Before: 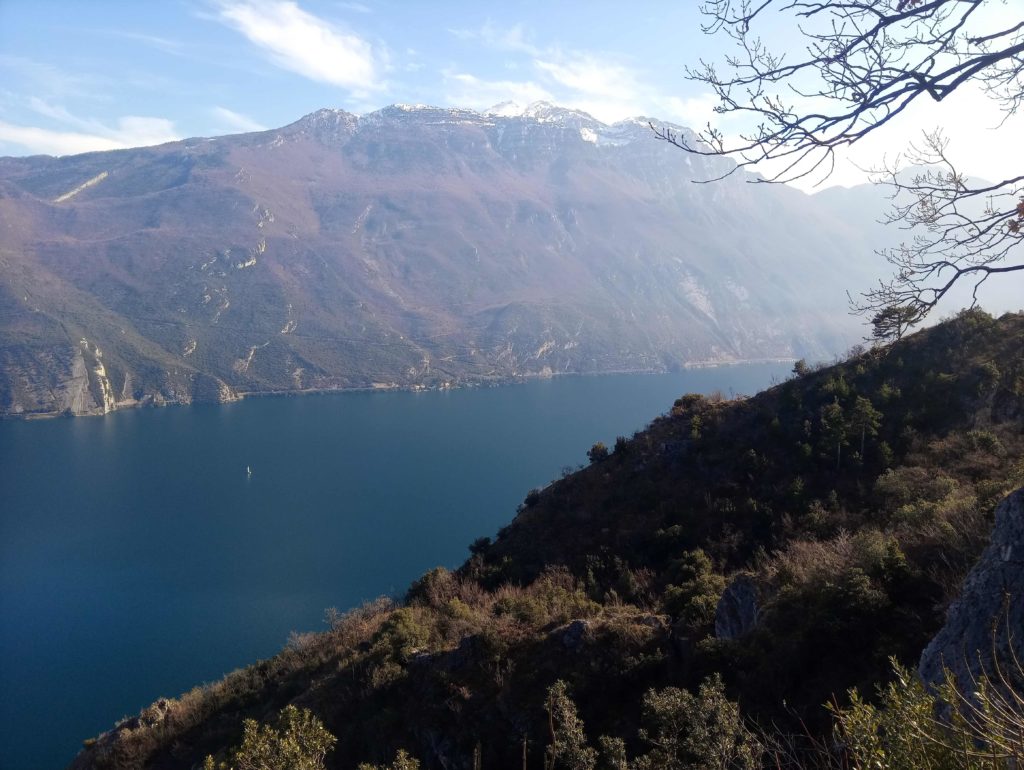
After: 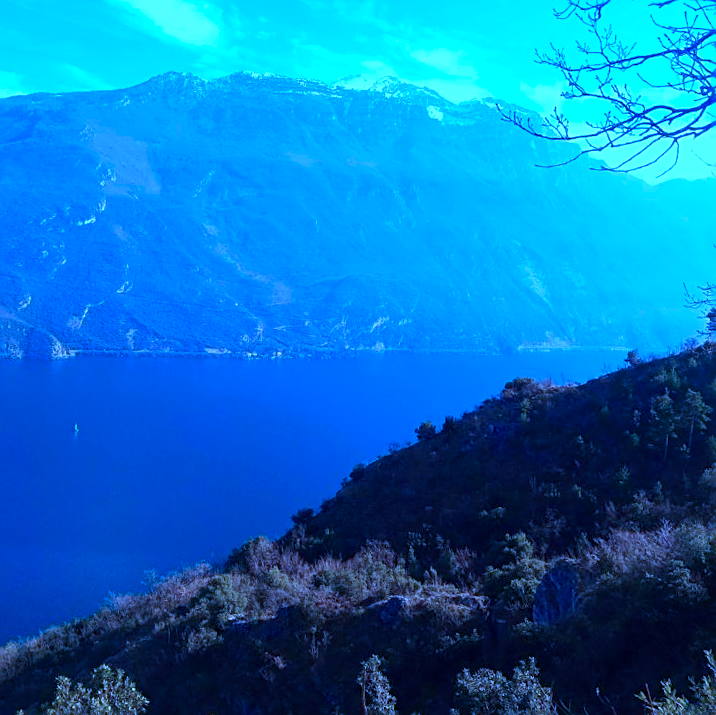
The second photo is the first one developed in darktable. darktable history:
shadows and highlights: radius 120.03, shadows 21.38, white point adjustment -9.59, highlights -12.8, soften with gaussian
color calibration: gray › normalize channels true, illuminant as shot in camera, x 0.482, y 0.43, temperature 2407.14 K, gamut compression 0.004
crop and rotate: angle -3.31°, left 13.926%, top 0.027%, right 10.798%, bottom 0.075%
exposure: black level correction 0, exposure 0.593 EV, compensate exposure bias true, compensate highlight preservation false
sharpen: on, module defaults
